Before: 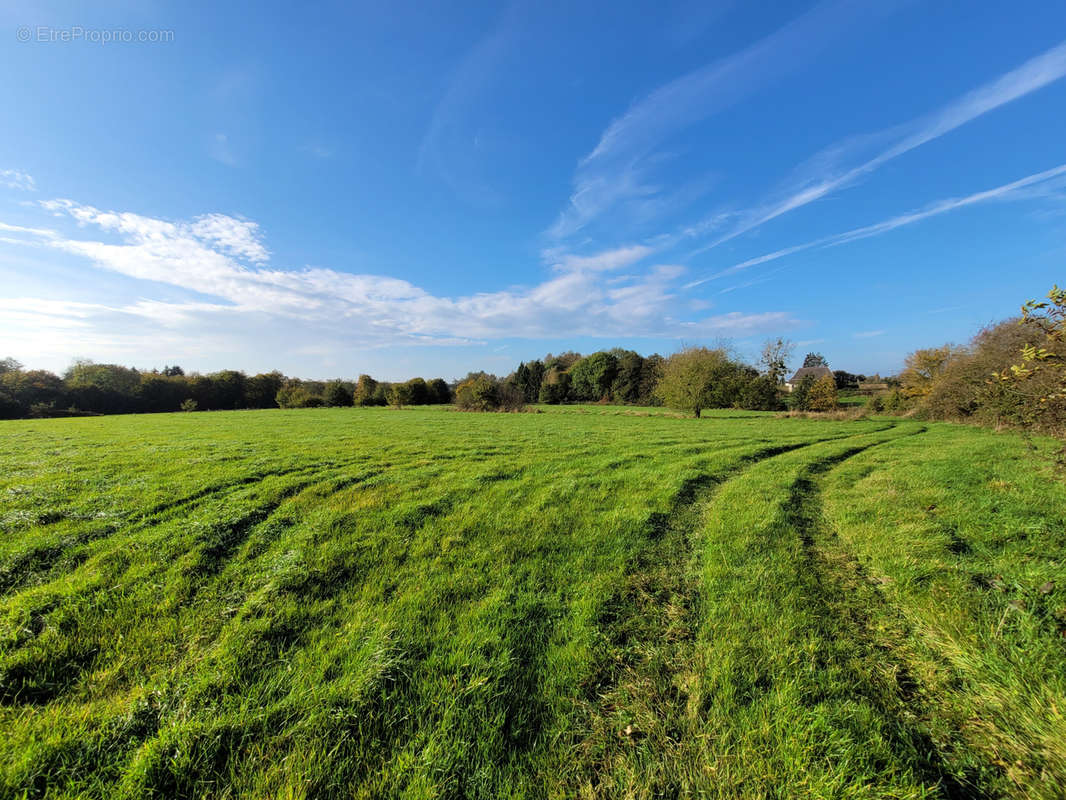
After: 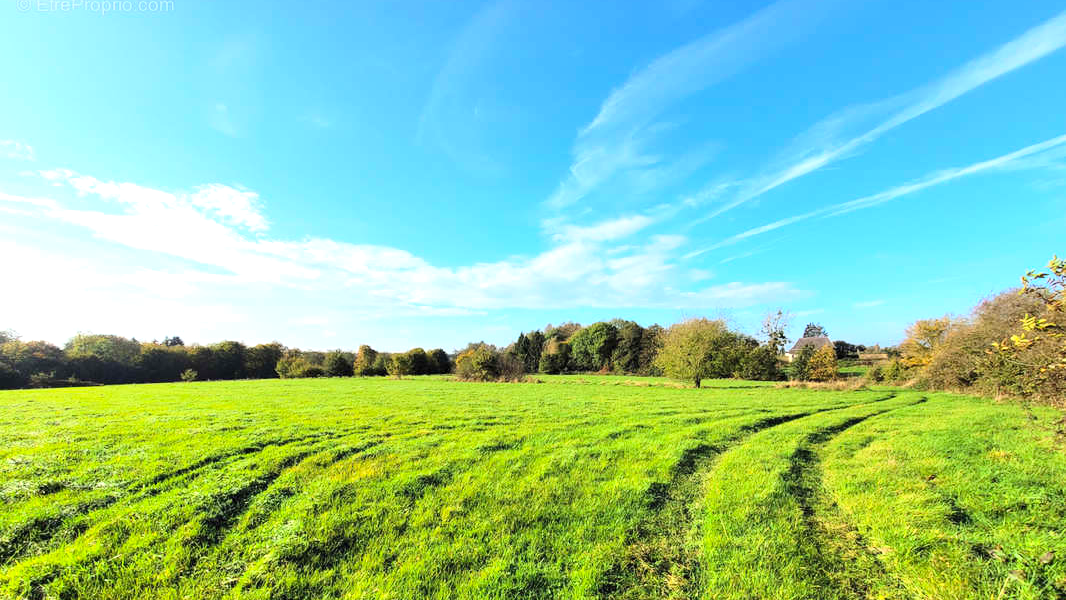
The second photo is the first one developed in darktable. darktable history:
contrast brightness saturation: contrast 0.2, brightness 0.16, saturation 0.22
exposure: exposure 0.785 EV, compensate highlight preservation false
crop: top 3.857%, bottom 21.132%
